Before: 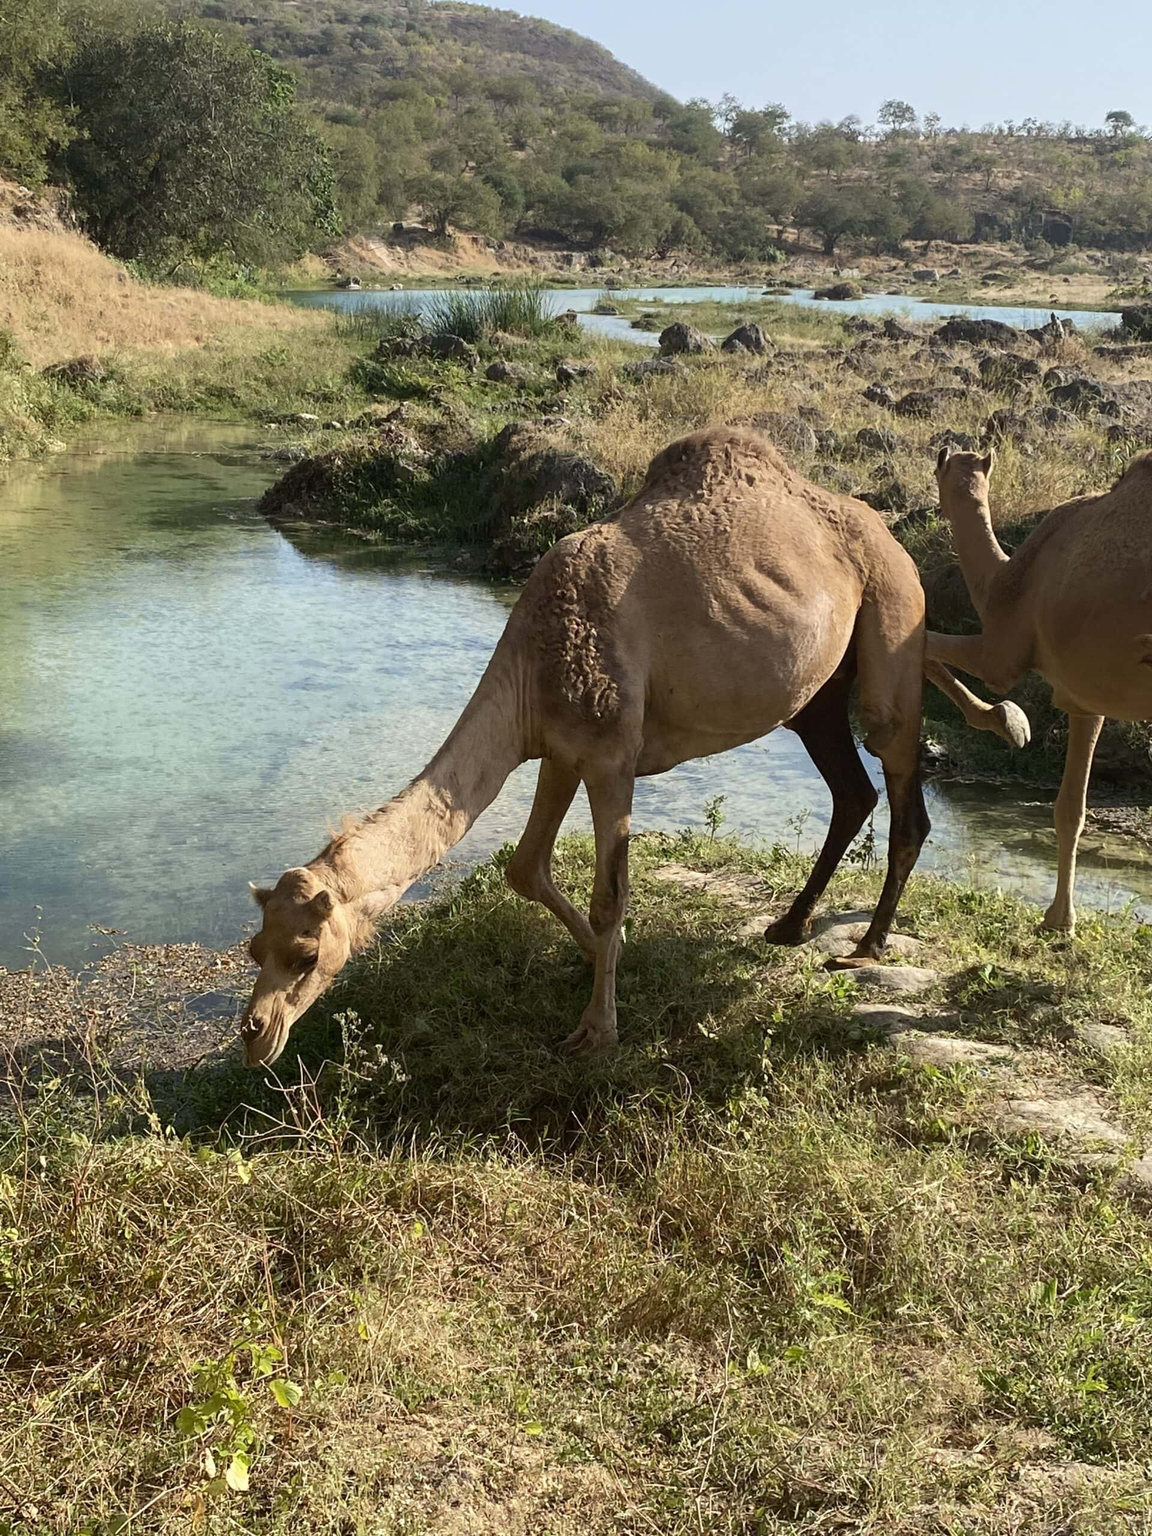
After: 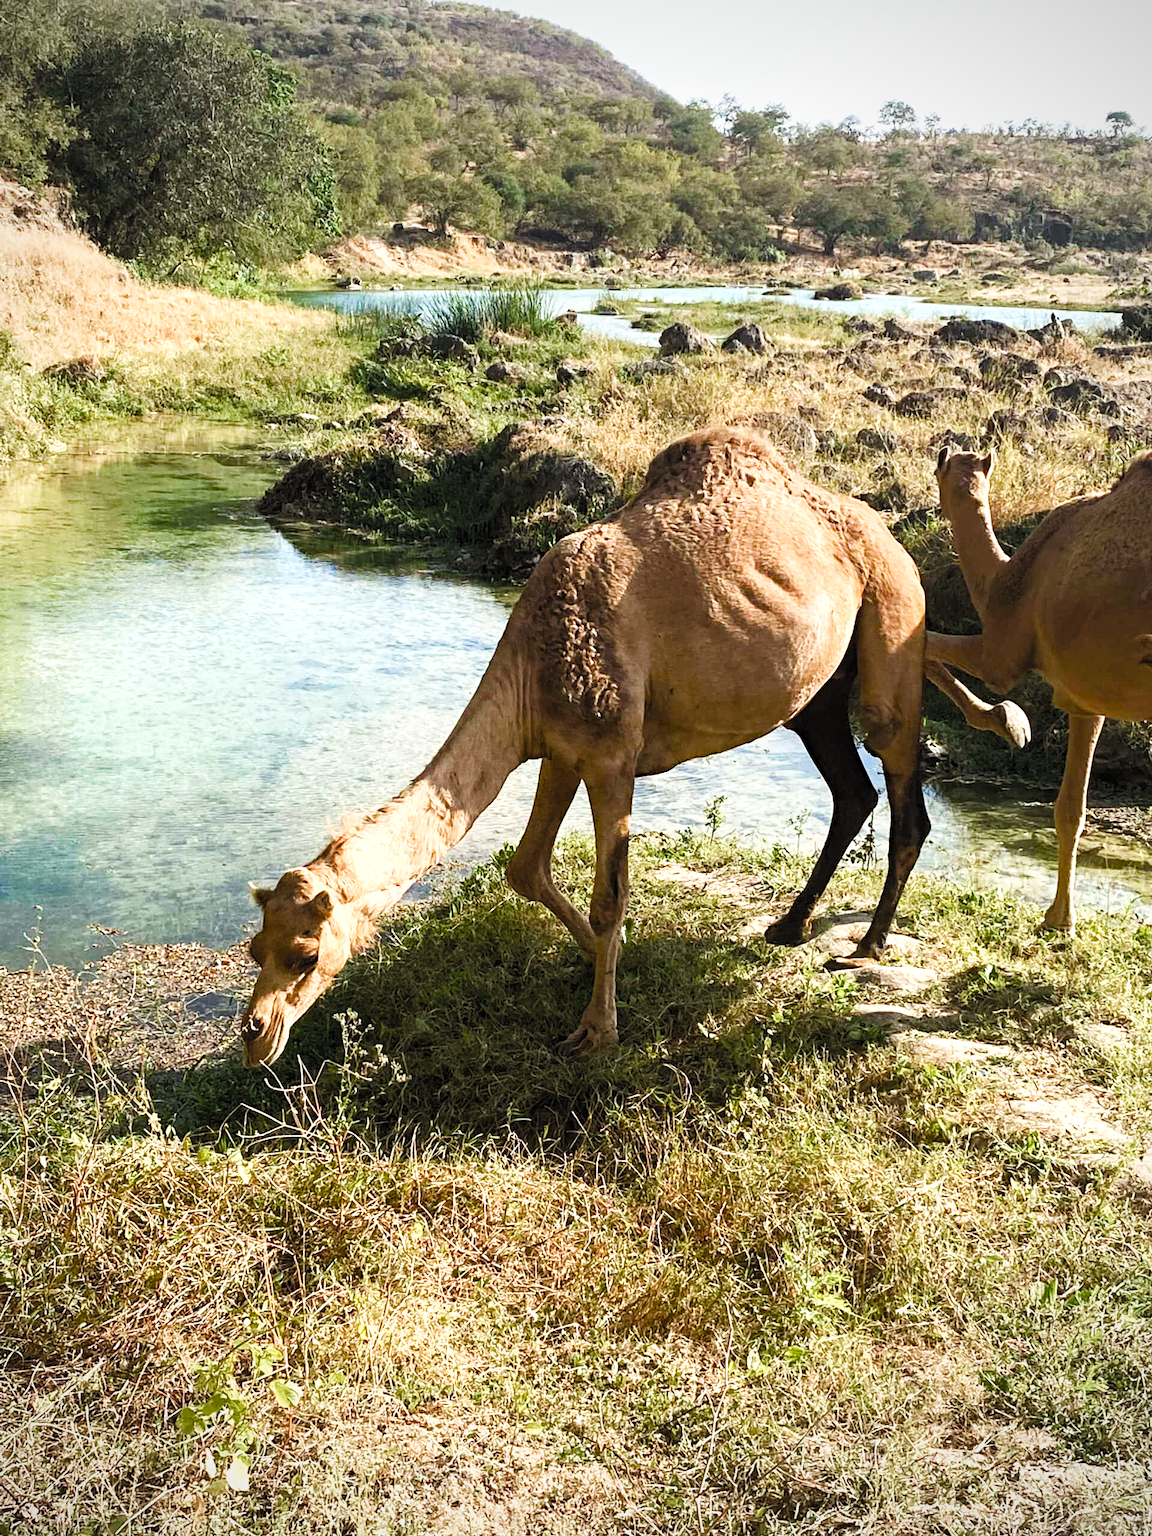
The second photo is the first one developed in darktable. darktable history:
filmic: grey point source 18, black point source -8.65, white point source 2.45, grey point target 18, white point target 100, output power 2.2, latitude stops 2, contrast 1.5, saturation 100, global saturation 100
vignetting: fall-off radius 60.92%
local contrast: highlights 100%, shadows 100%, detail 120%, midtone range 0.2
vibrance: on, module defaults
haze removal: strength 0.29, distance 0.25, compatibility mode true, adaptive false
exposure: black level correction -0.002, exposure 0.54 EV, compensate highlight preservation false
contrast brightness saturation: contrast 0.2, brightness 0.16, saturation 0.22
